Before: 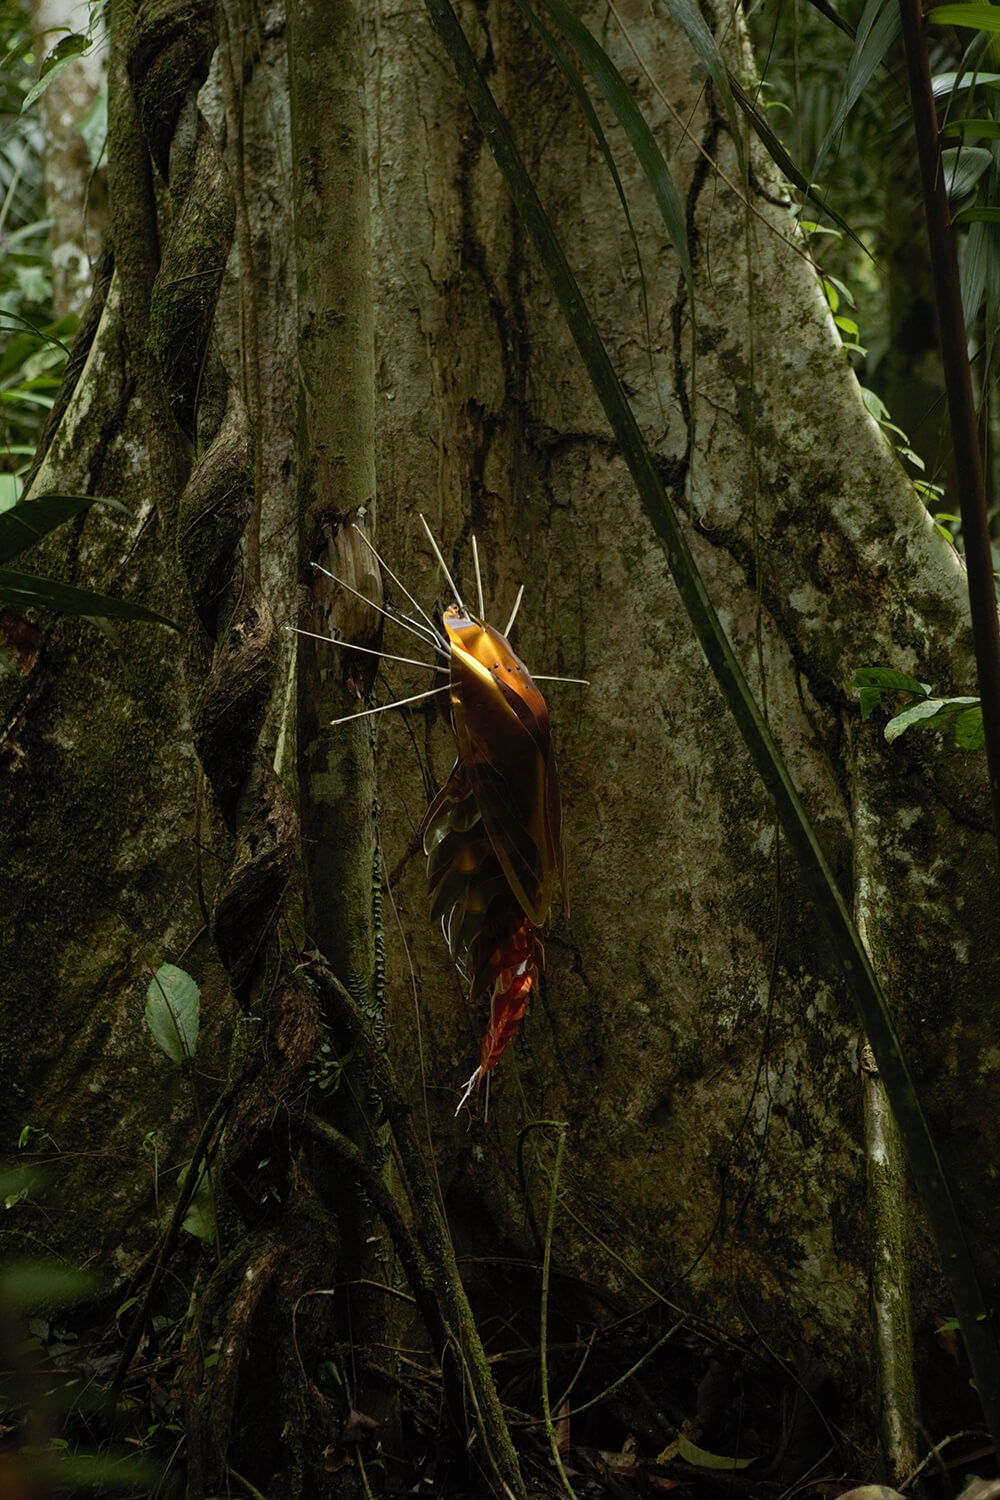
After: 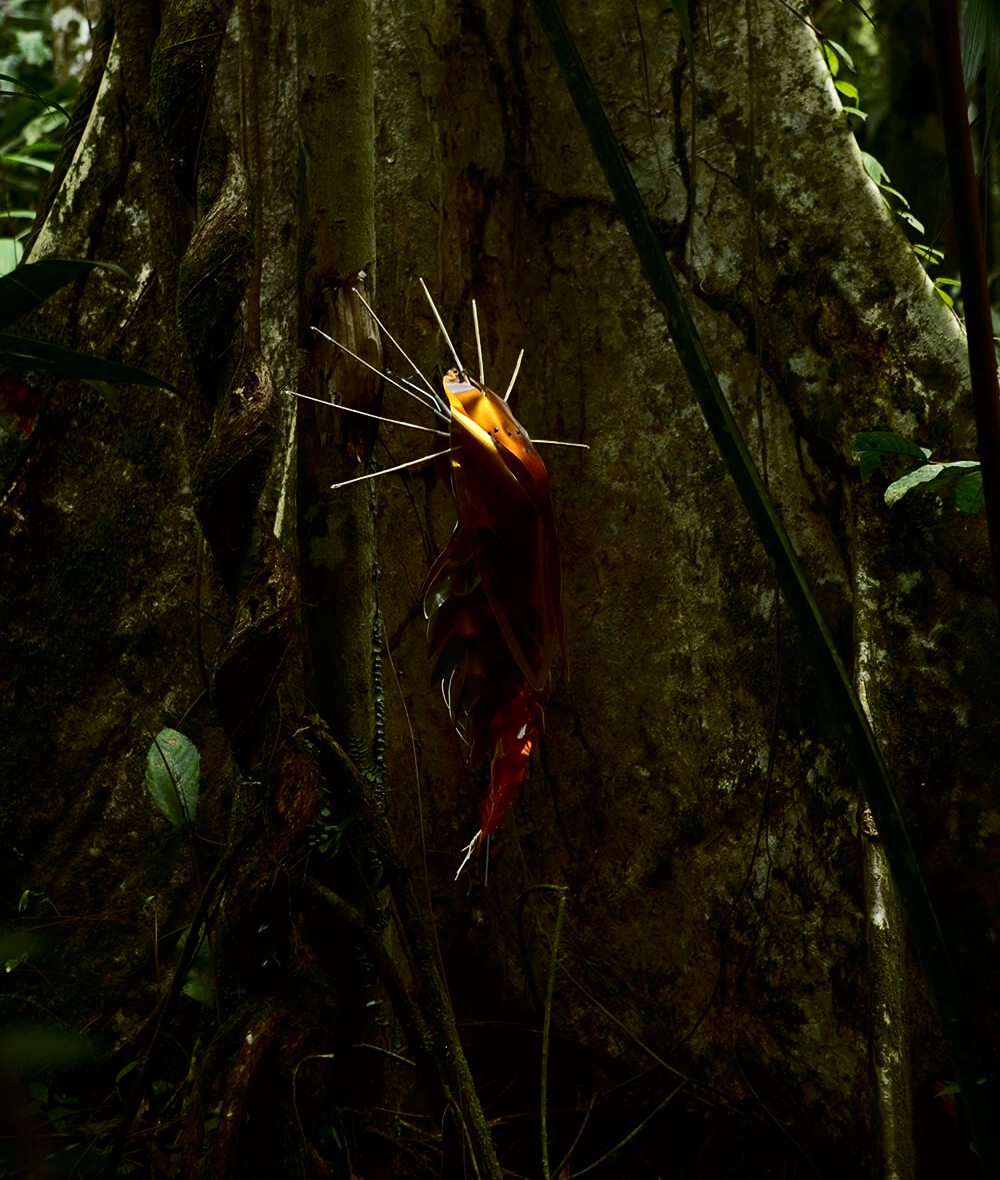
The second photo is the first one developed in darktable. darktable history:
crop and rotate: top 15.78%, bottom 5.517%
contrast brightness saturation: contrast 0.305, brightness -0.072, saturation 0.174
